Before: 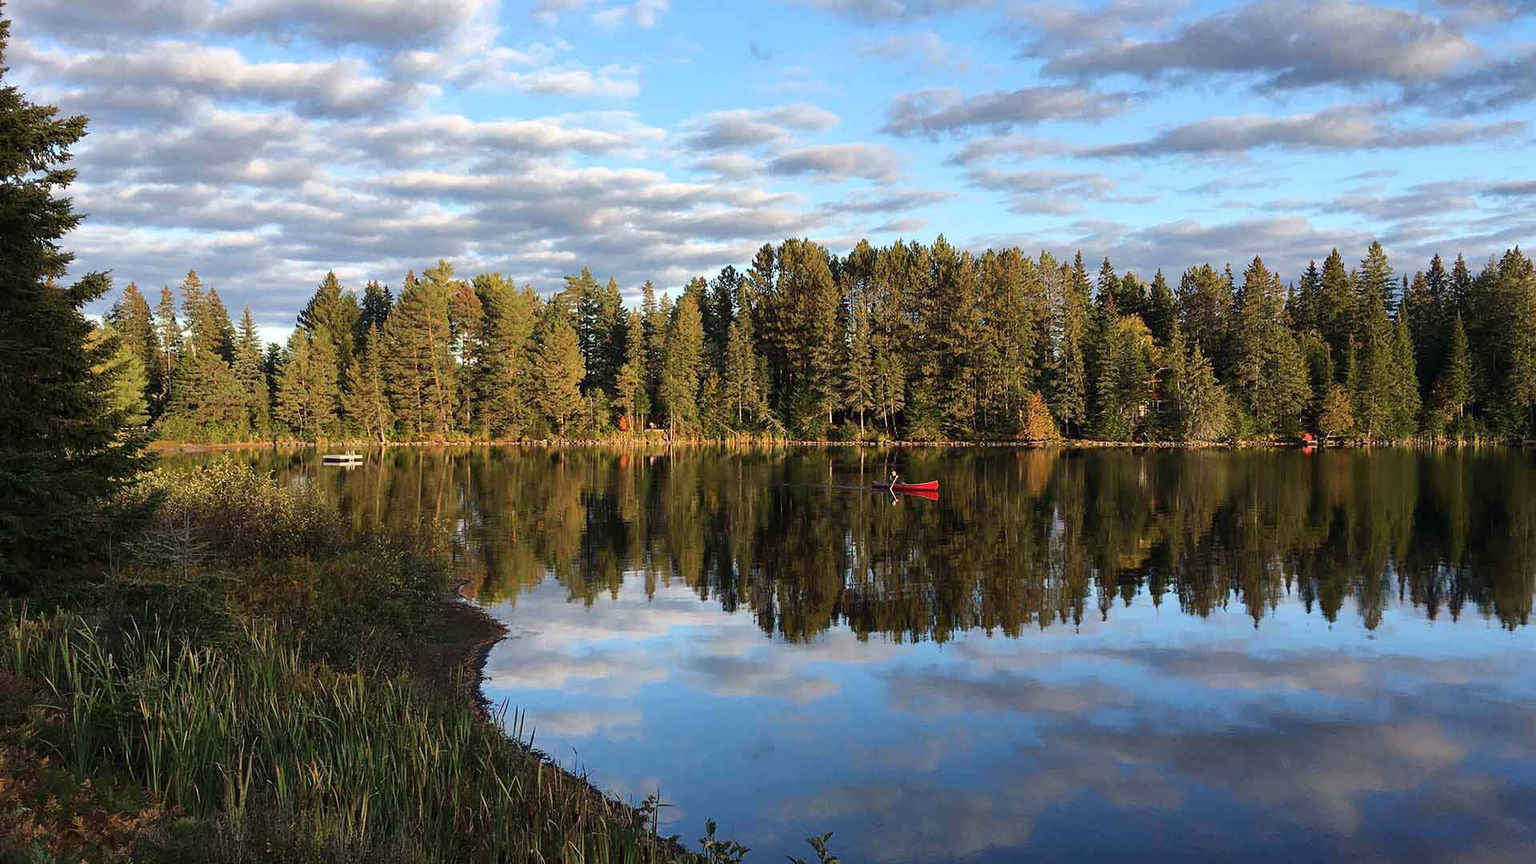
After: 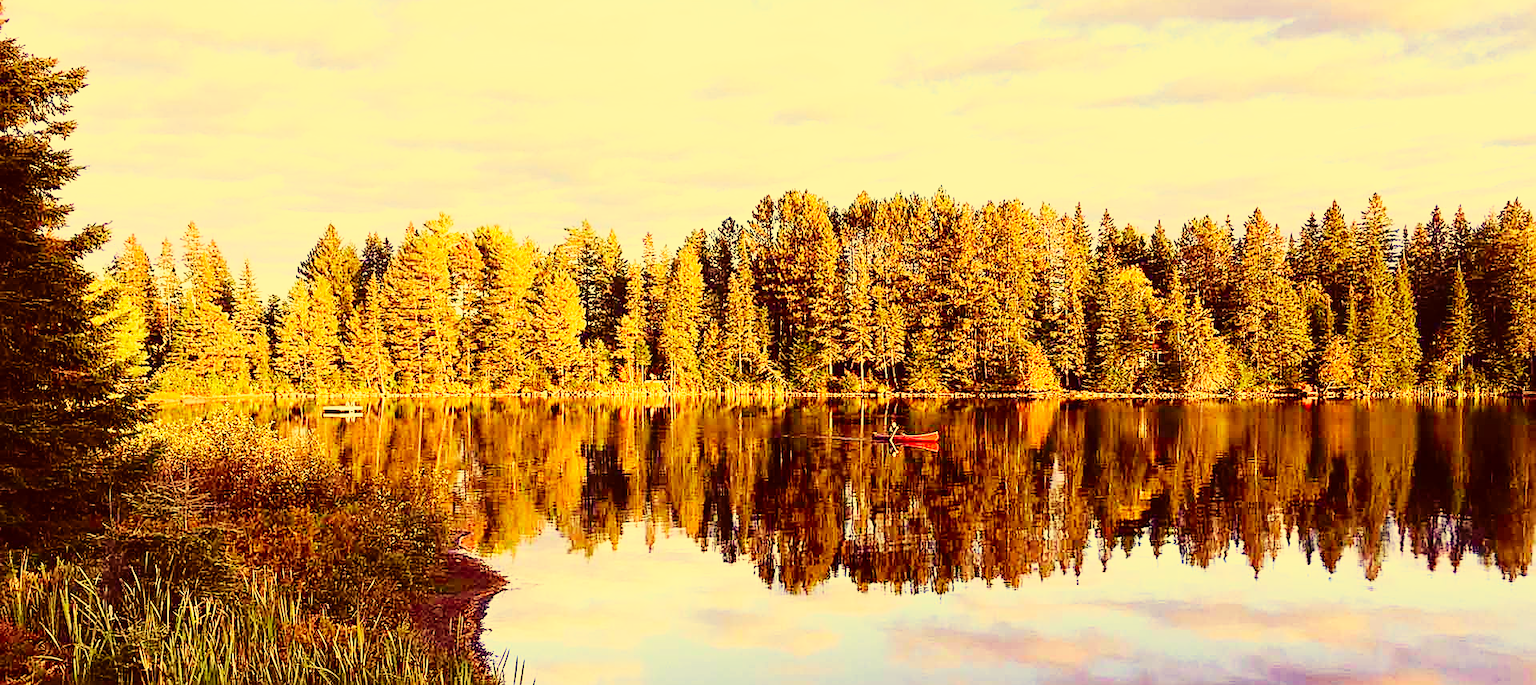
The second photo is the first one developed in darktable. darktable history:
crop and rotate: top 5.667%, bottom 14.937%
tone curve: curves: ch0 [(0, 0.021) (0.049, 0.044) (0.152, 0.14) (0.328, 0.377) (0.473, 0.543) (0.641, 0.705) (0.868, 0.887) (1, 0.969)]; ch1 [(0, 0) (0.322, 0.328) (0.43, 0.425) (0.474, 0.466) (0.502, 0.503) (0.522, 0.526) (0.564, 0.591) (0.602, 0.632) (0.677, 0.701) (0.859, 0.885) (1, 1)]; ch2 [(0, 0) (0.33, 0.301) (0.447, 0.44) (0.487, 0.496) (0.502, 0.516) (0.535, 0.554) (0.565, 0.598) (0.618, 0.629) (1, 1)], color space Lab, independent channels, preserve colors none
color correction: highlights a* -0.482, highlights b* 40, shadows a* 9.8, shadows b* -0.161
exposure: exposure 0.3 EV, compensate highlight preservation false
base curve: curves: ch0 [(0, 0.003) (0.001, 0.002) (0.006, 0.004) (0.02, 0.022) (0.048, 0.086) (0.094, 0.234) (0.162, 0.431) (0.258, 0.629) (0.385, 0.8) (0.548, 0.918) (0.751, 0.988) (1, 1)], preserve colors none
sharpen: on, module defaults
rgb levels: mode RGB, independent channels, levels [[0, 0.474, 1], [0, 0.5, 1], [0, 0.5, 1]]
